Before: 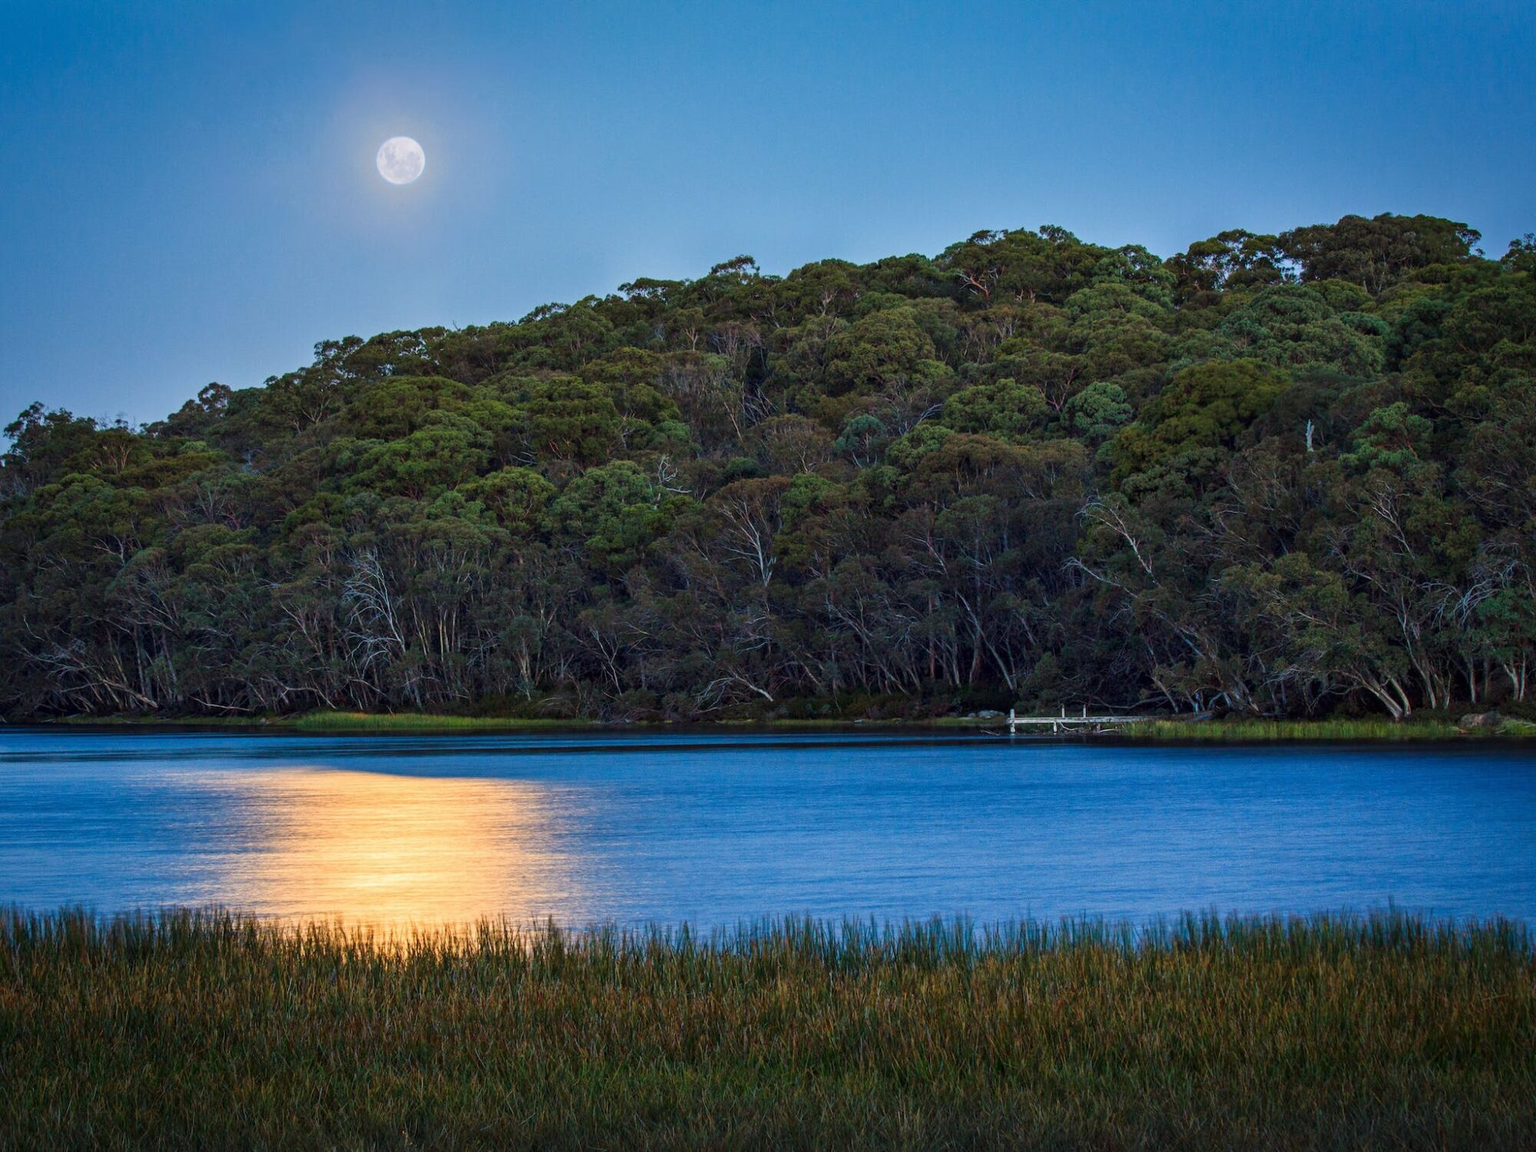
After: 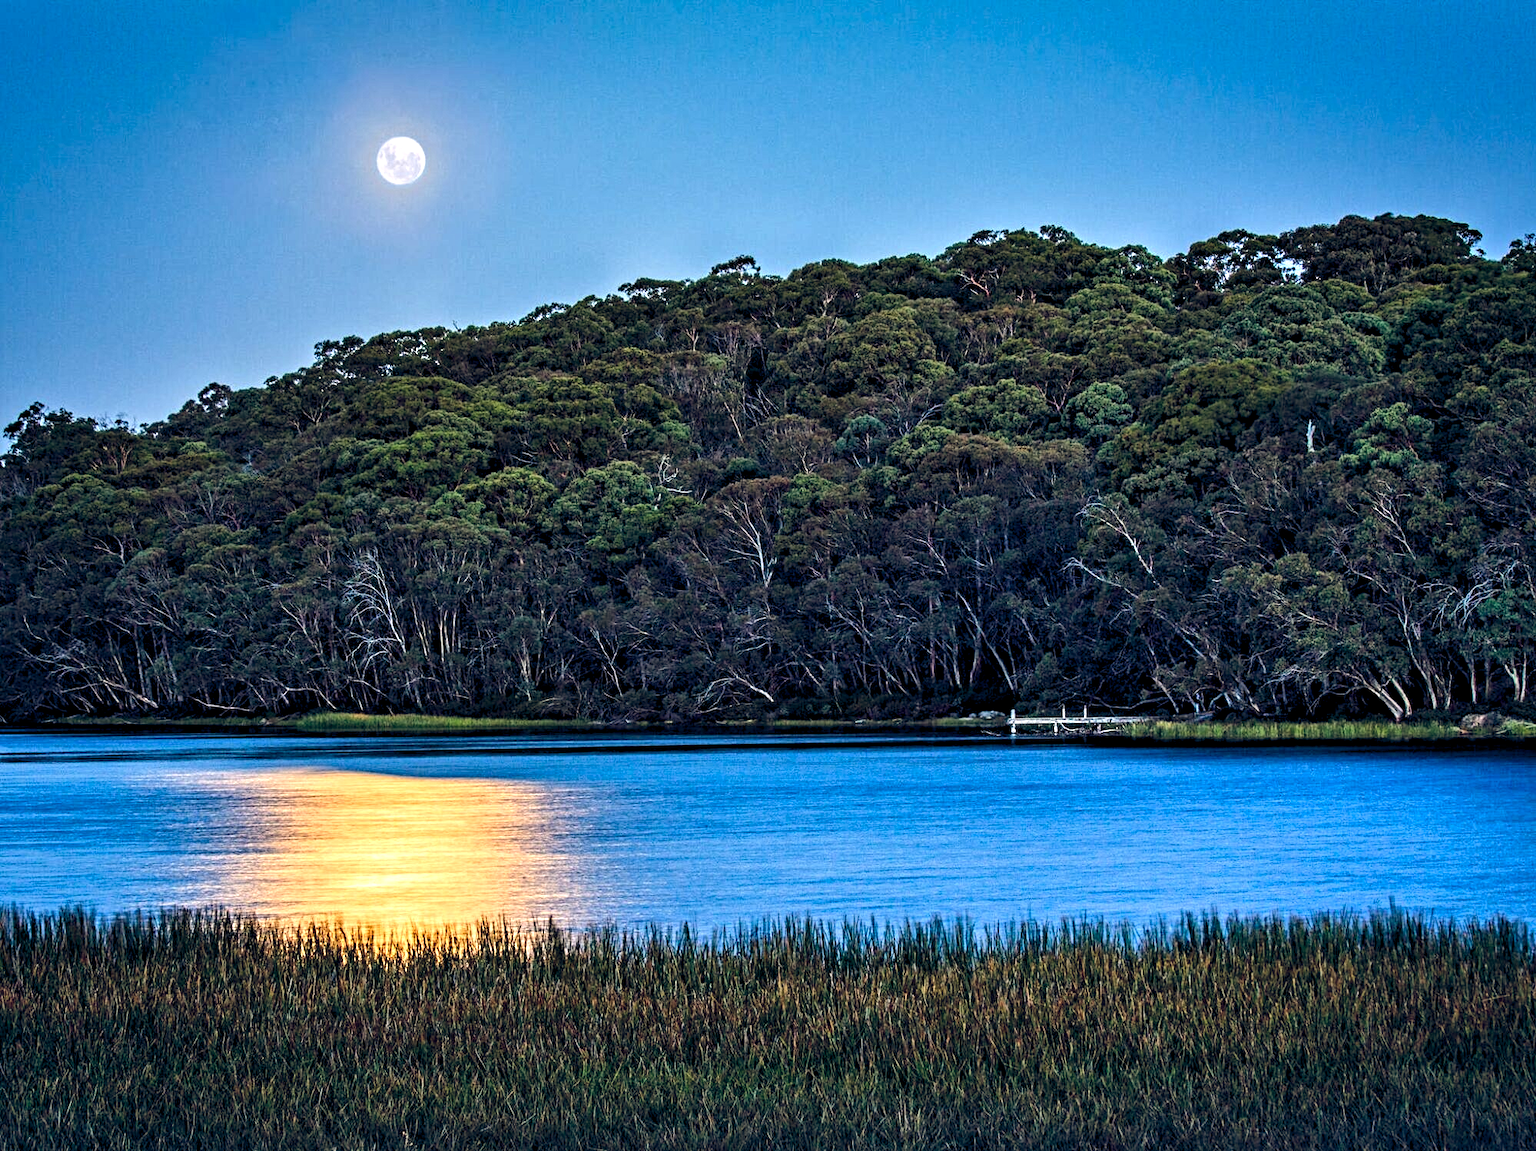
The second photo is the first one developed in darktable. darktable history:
contrast equalizer: octaves 7, y [[0.5, 0.542, 0.583, 0.625, 0.667, 0.708], [0.5 ×6], [0.5 ×6], [0 ×6], [0 ×6]]
color balance rgb: shadows lift › hue 87.51°, highlights gain › chroma 0.68%, highlights gain › hue 55.1°, global offset › chroma 0.13%, global offset › hue 253.66°, linear chroma grading › global chroma 0.5%, perceptual saturation grading › global saturation 16.38%
tone equalizer: -8 EV -0.417 EV, -7 EV -0.389 EV, -6 EV -0.333 EV, -5 EV -0.222 EV, -3 EV 0.222 EV, -2 EV 0.333 EV, -1 EV 0.389 EV, +0 EV 0.417 EV, edges refinement/feathering 500, mask exposure compensation -1.57 EV, preserve details no
shadows and highlights: radius 264.75, soften with gaussian
